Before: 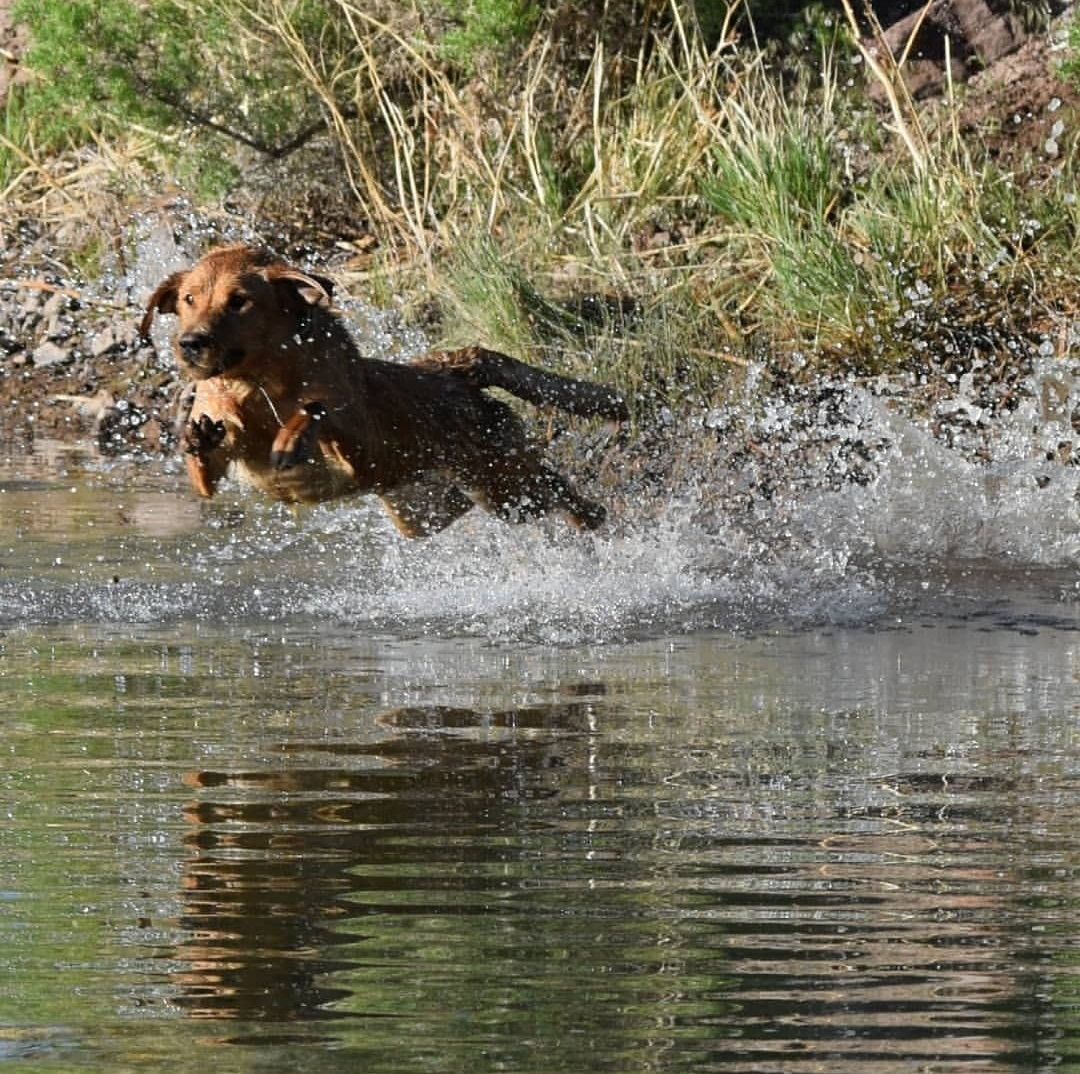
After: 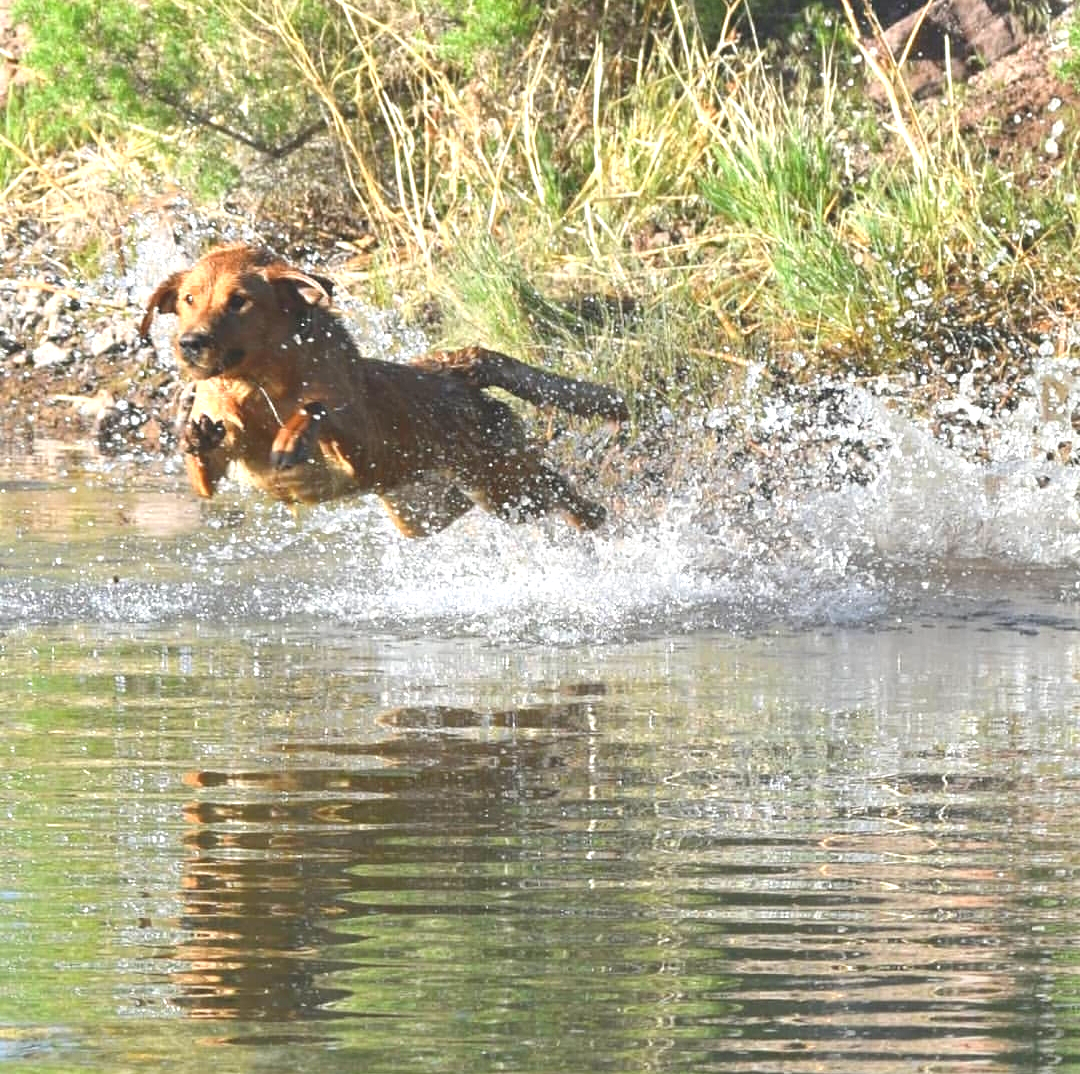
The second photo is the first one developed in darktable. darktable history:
exposure: black level correction 0, exposure 1.374 EV, compensate highlight preservation false
tone curve: curves: ch0 [(0, 0.172) (1, 0.91)], color space Lab, independent channels, preserve colors none
